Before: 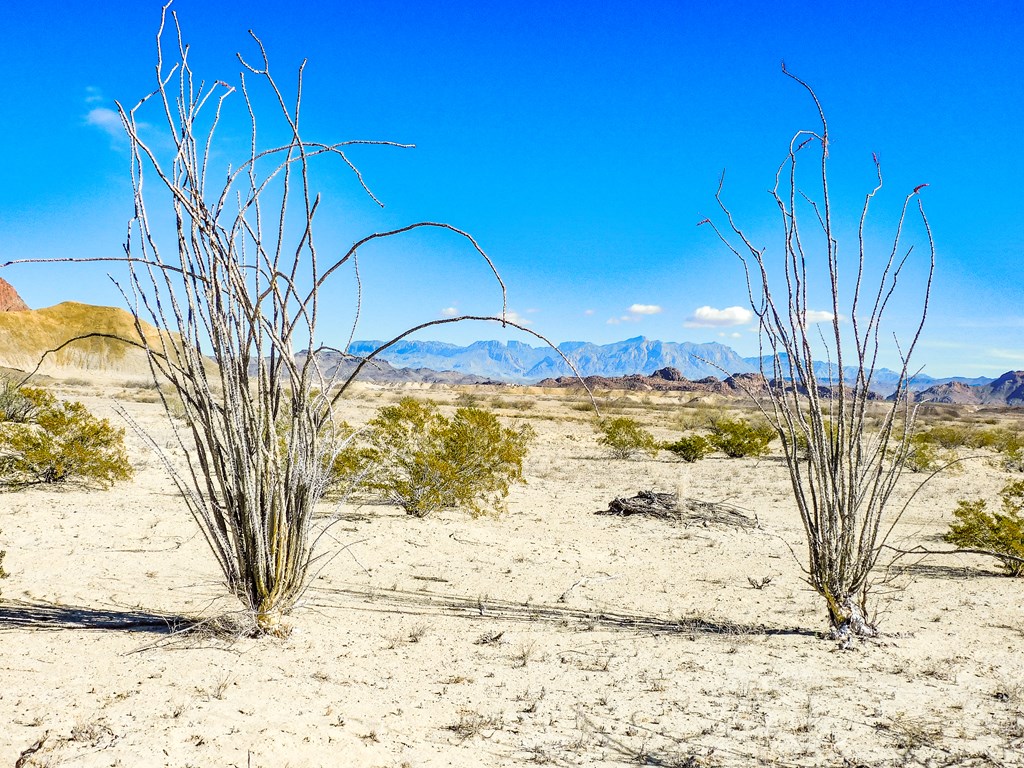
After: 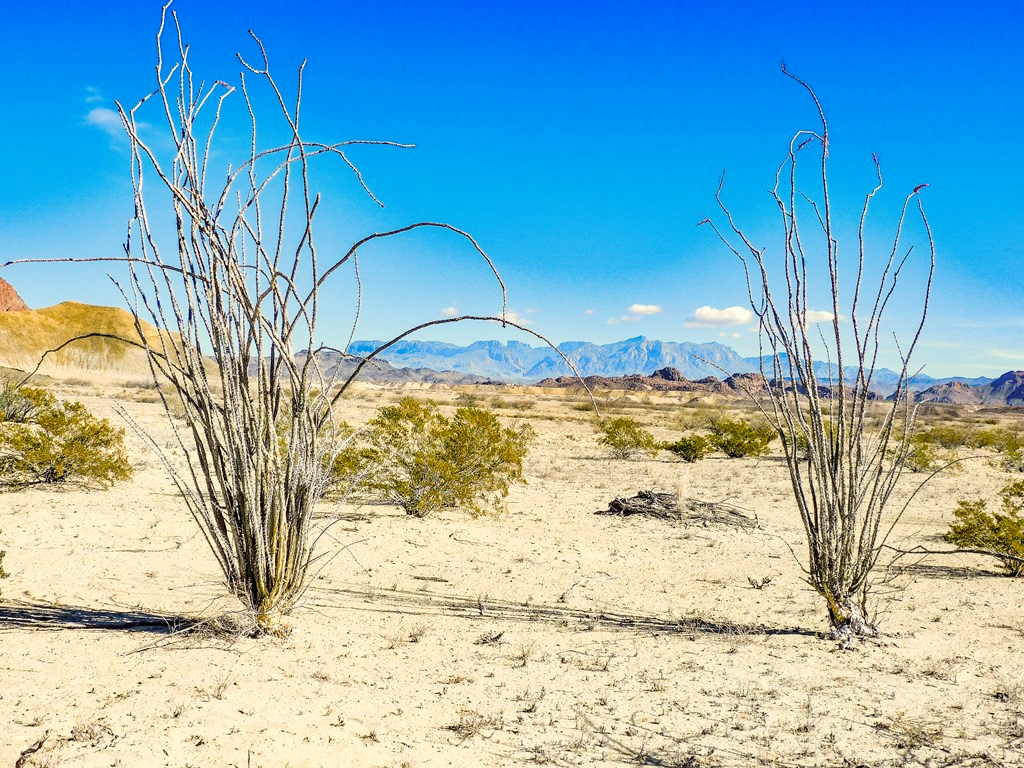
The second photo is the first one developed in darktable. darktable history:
exposure: black level correction 0.002, compensate highlight preservation false
color balance rgb: highlights gain › chroma 3.076%, highlights gain › hue 77.13°, perceptual saturation grading › global saturation 2.75%
